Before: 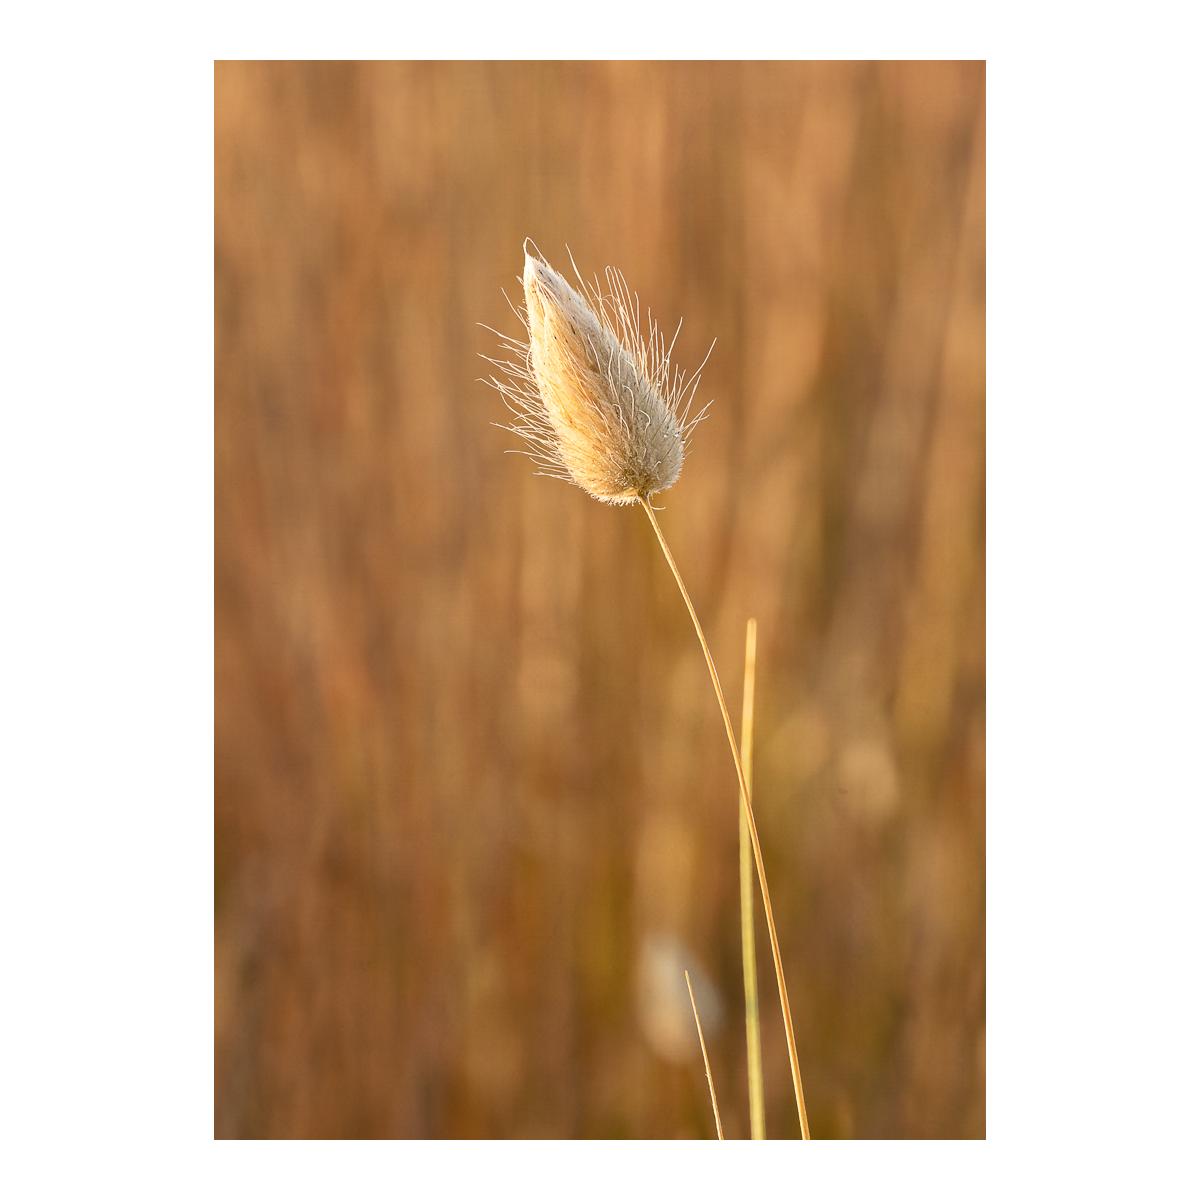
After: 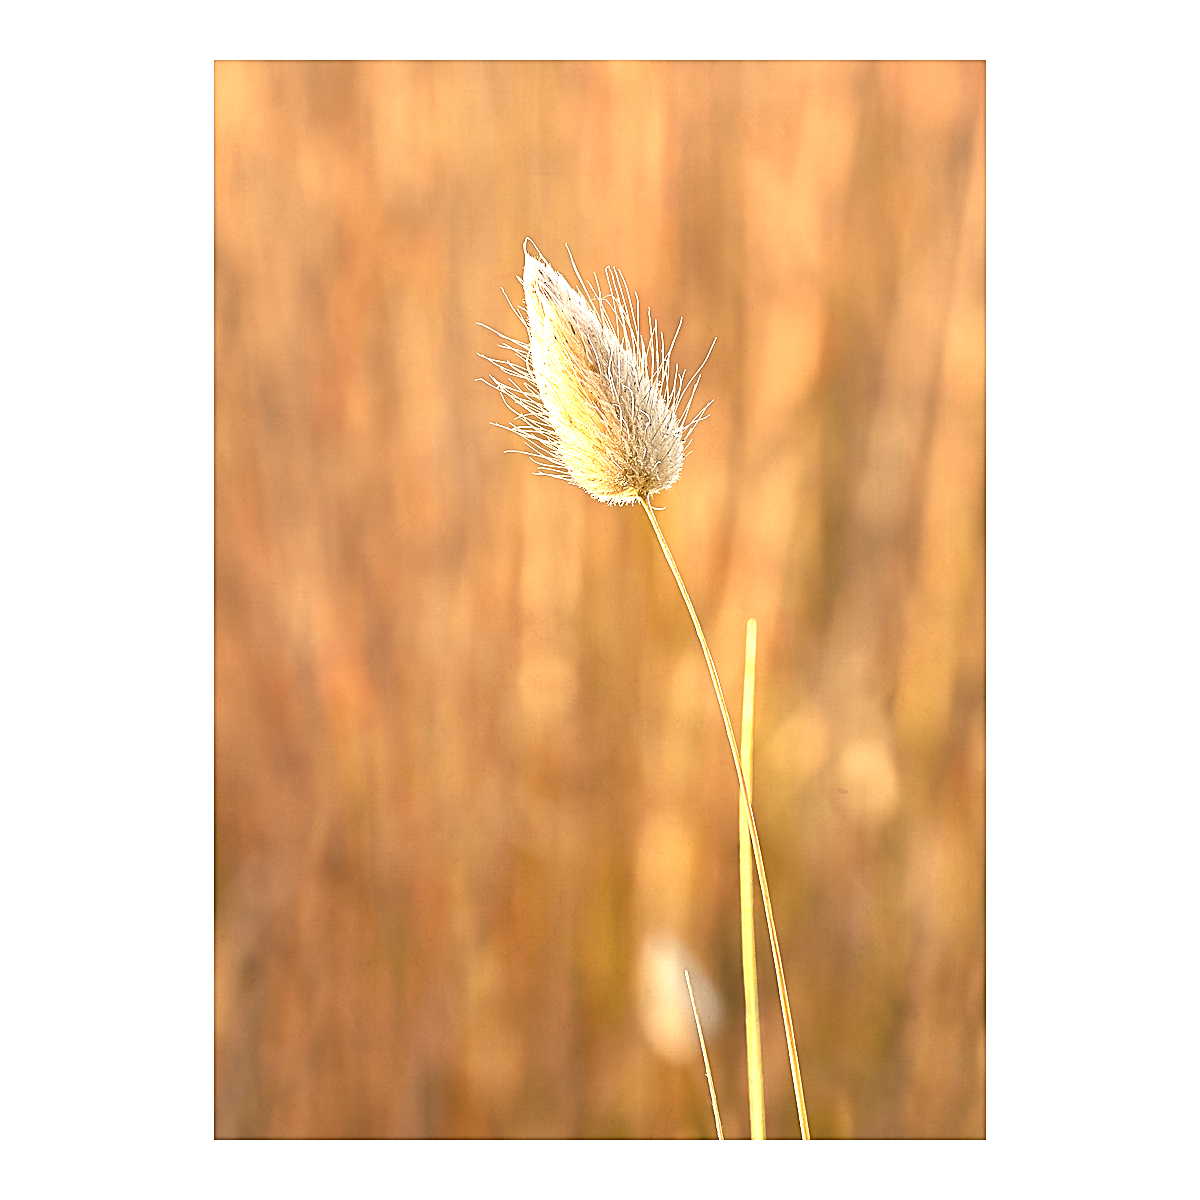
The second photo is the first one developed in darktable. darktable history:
haze removal: compatibility mode true
exposure: black level correction -0.006, exposure 1 EV, compensate exposure bias true, compensate highlight preservation false
sharpen: amount 0.903
